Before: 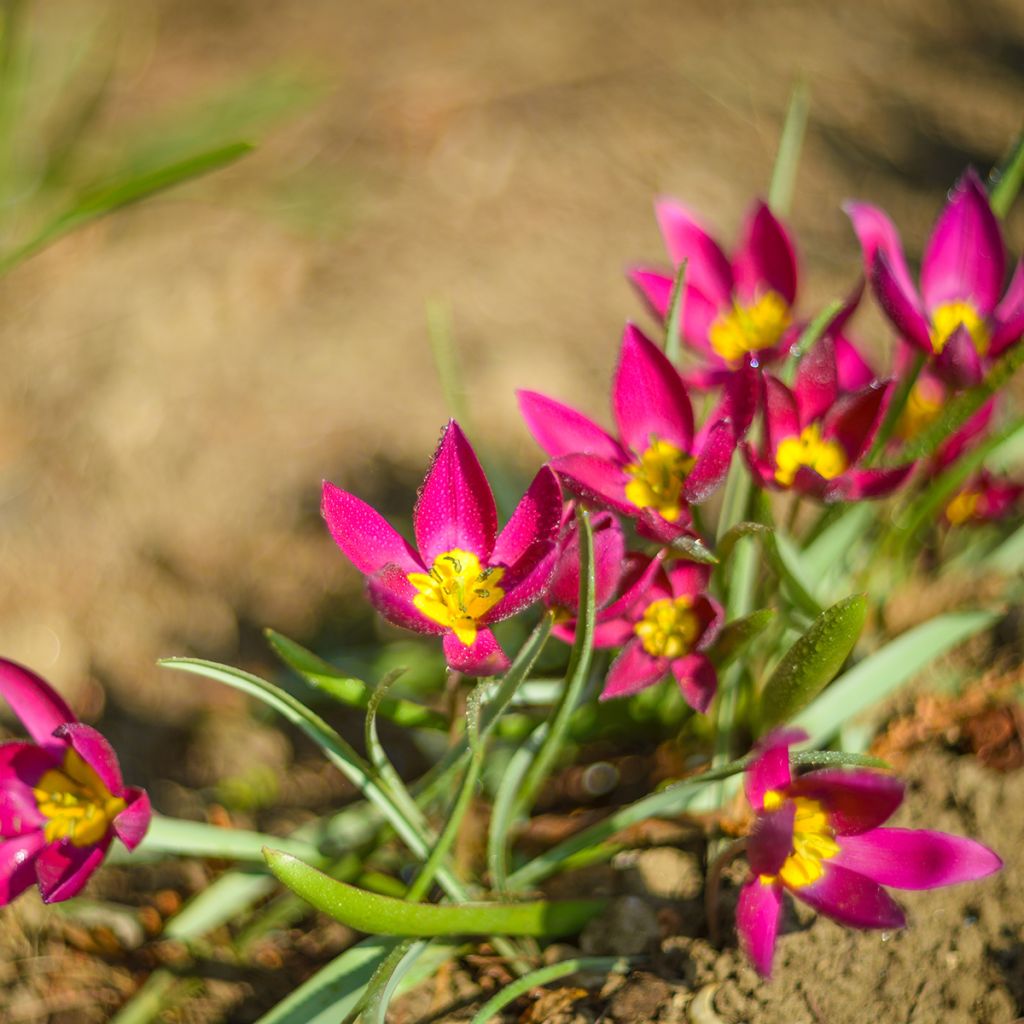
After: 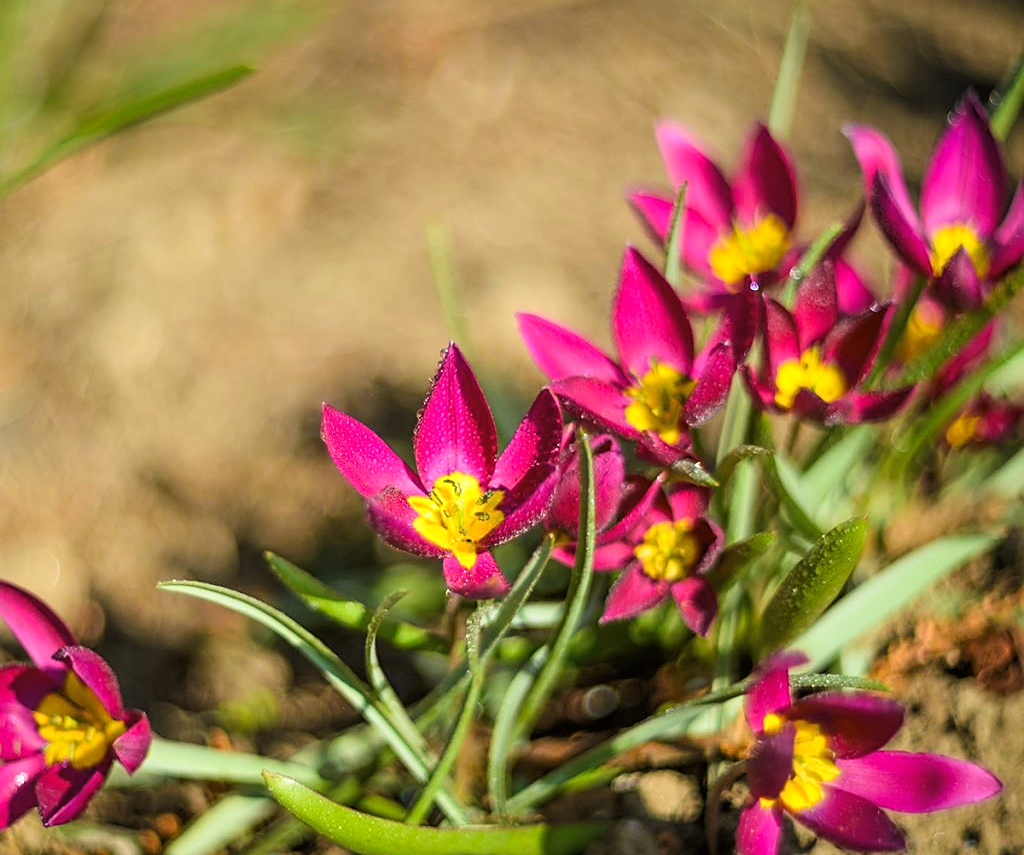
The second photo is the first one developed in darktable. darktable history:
crop: top 7.595%, bottom 8.251%
sharpen: on, module defaults
tone curve: curves: ch0 [(0, 0) (0.118, 0.034) (0.182, 0.124) (0.265, 0.214) (0.504, 0.508) (0.783, 0.825) (1, 1)], color space Lab, linked channels, preserve colors none
